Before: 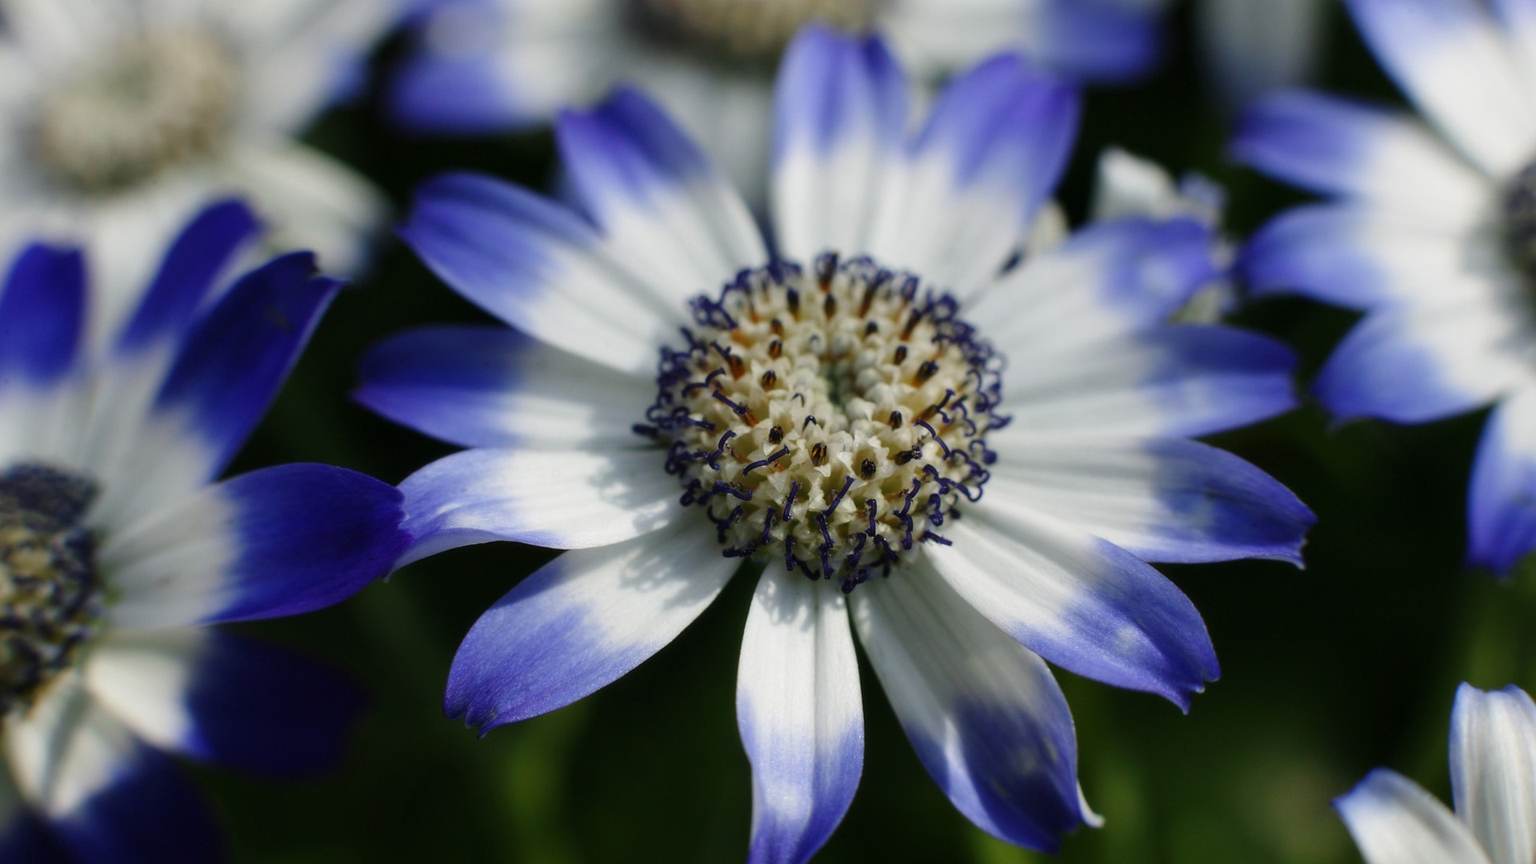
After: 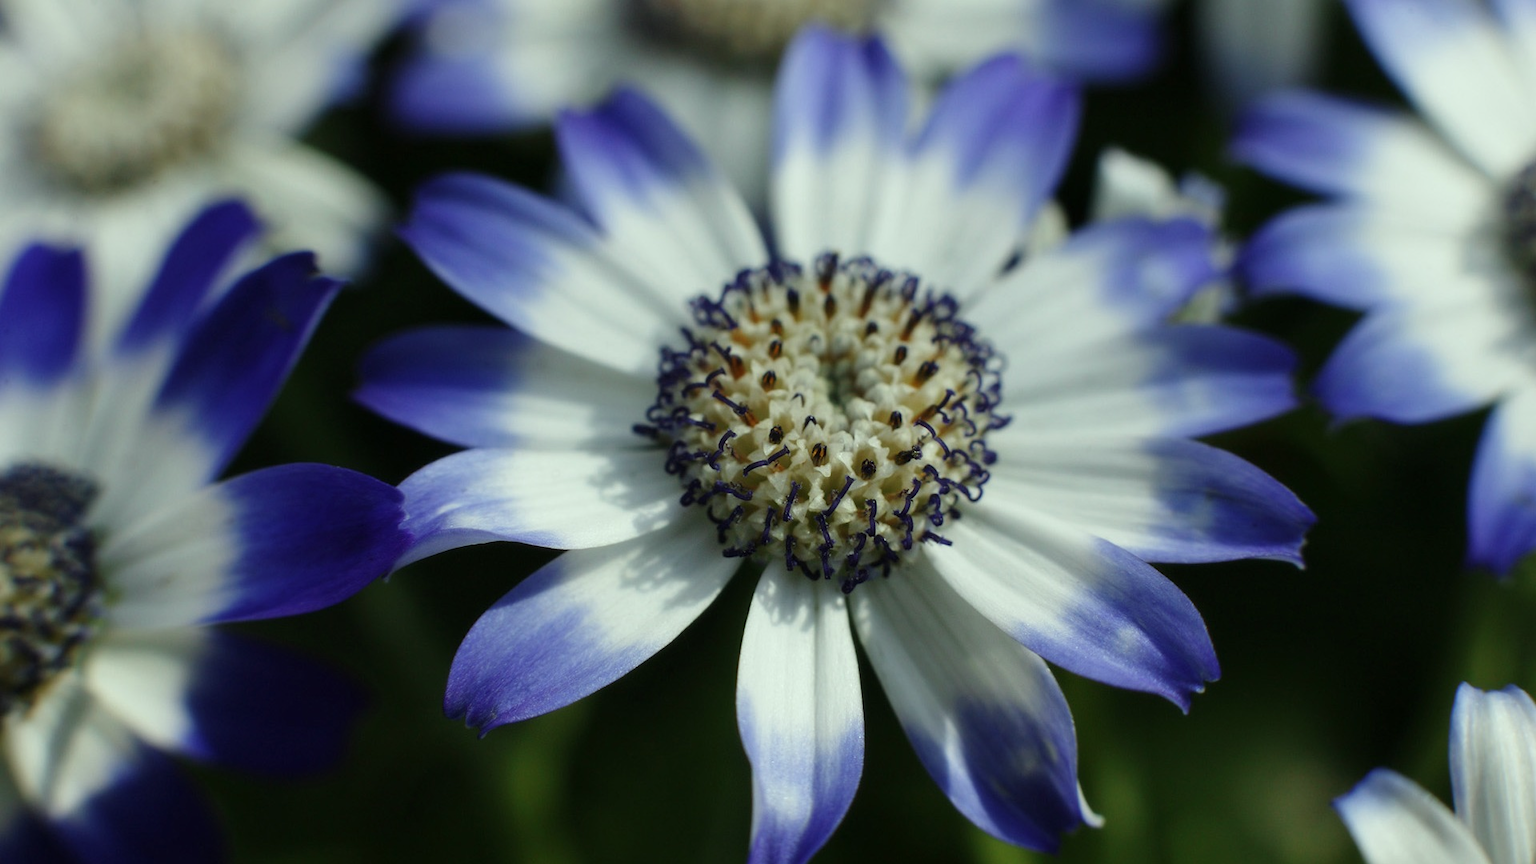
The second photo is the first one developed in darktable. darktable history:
contrast brightness saturation: saturation -0.103
color correction: highlights a* -7.88, highlights b* 3.48
